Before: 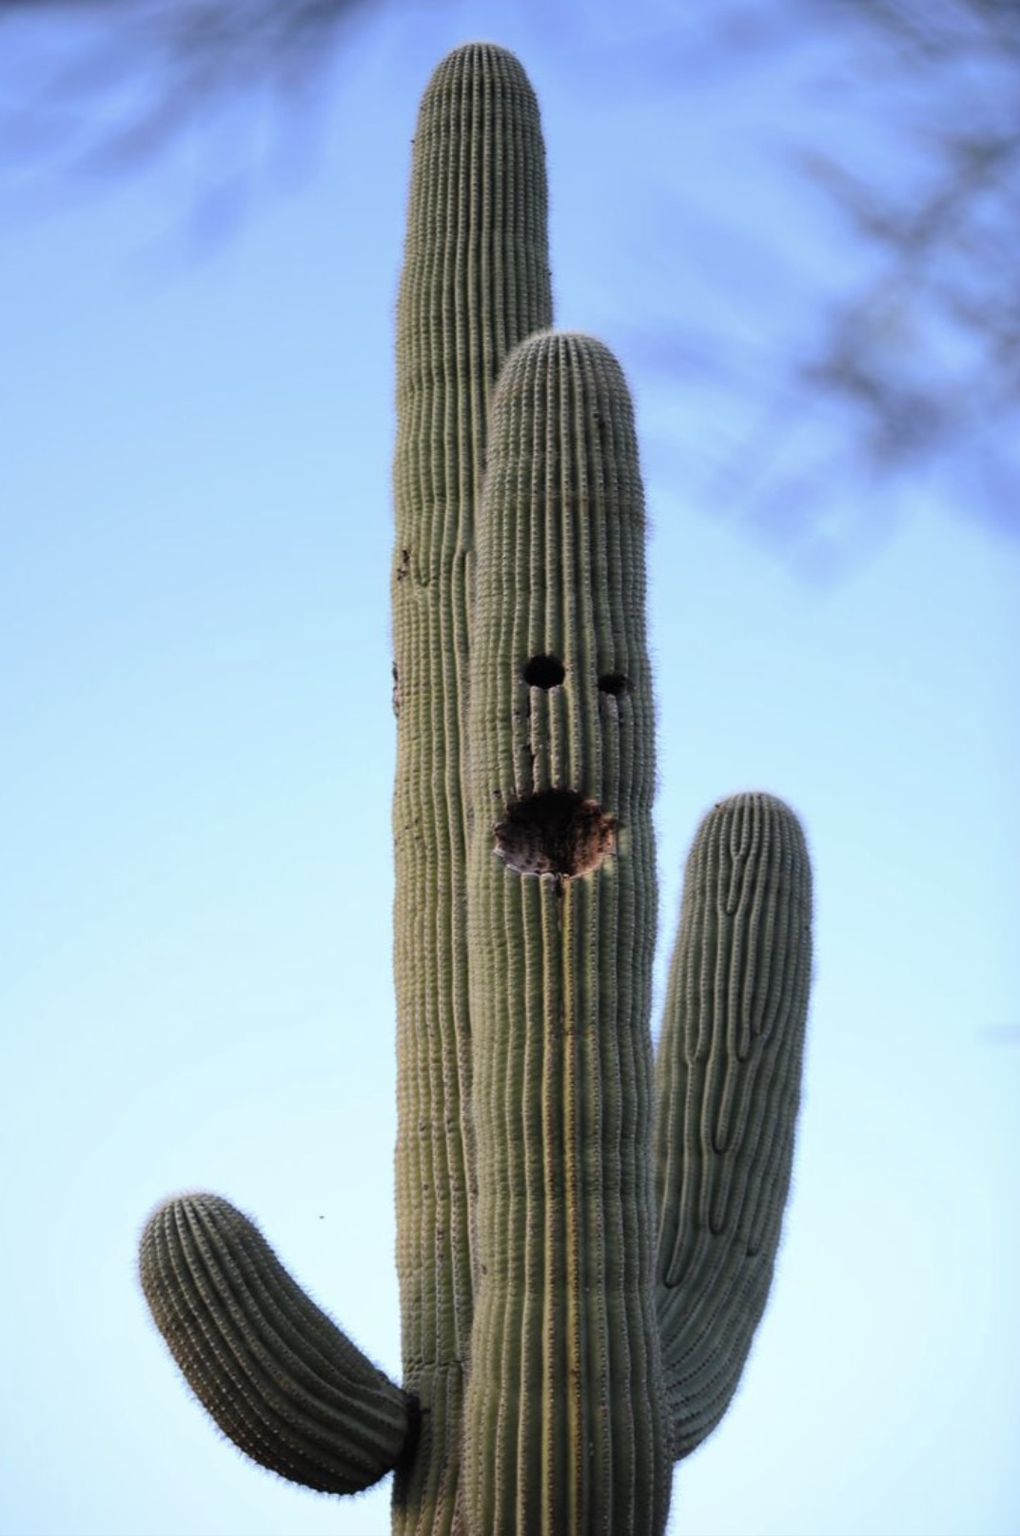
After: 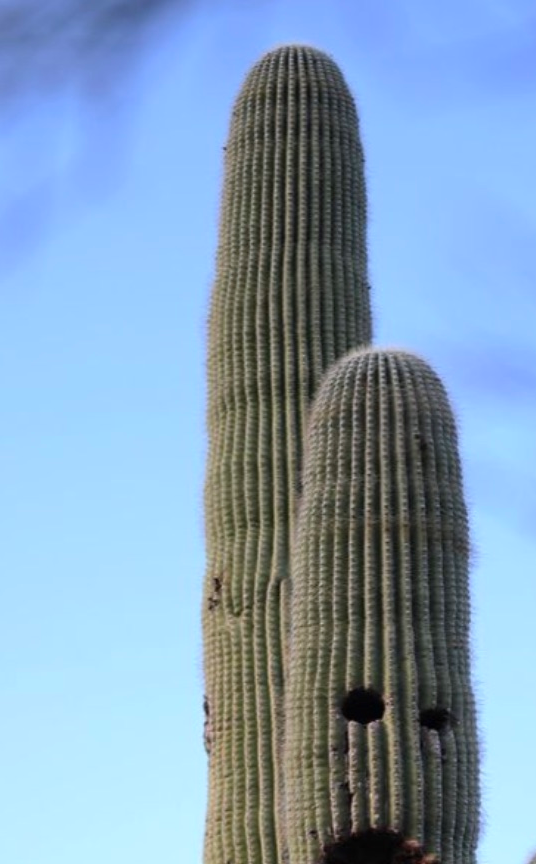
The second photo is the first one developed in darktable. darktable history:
crop: left 19.556%, right 30.401%, bottom 46.458%
white balance: red 1.004, blue 1.024
